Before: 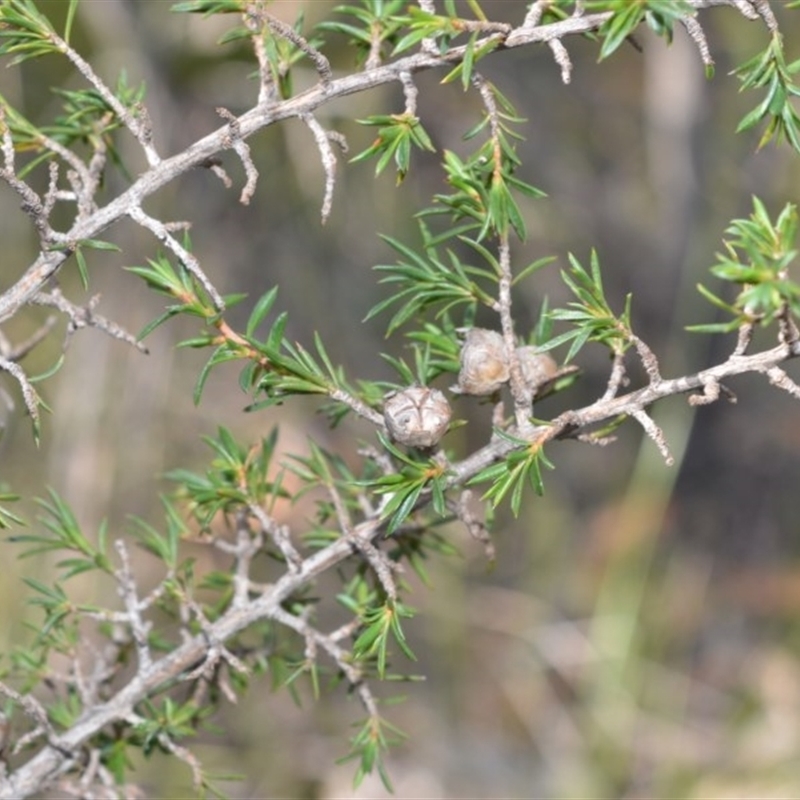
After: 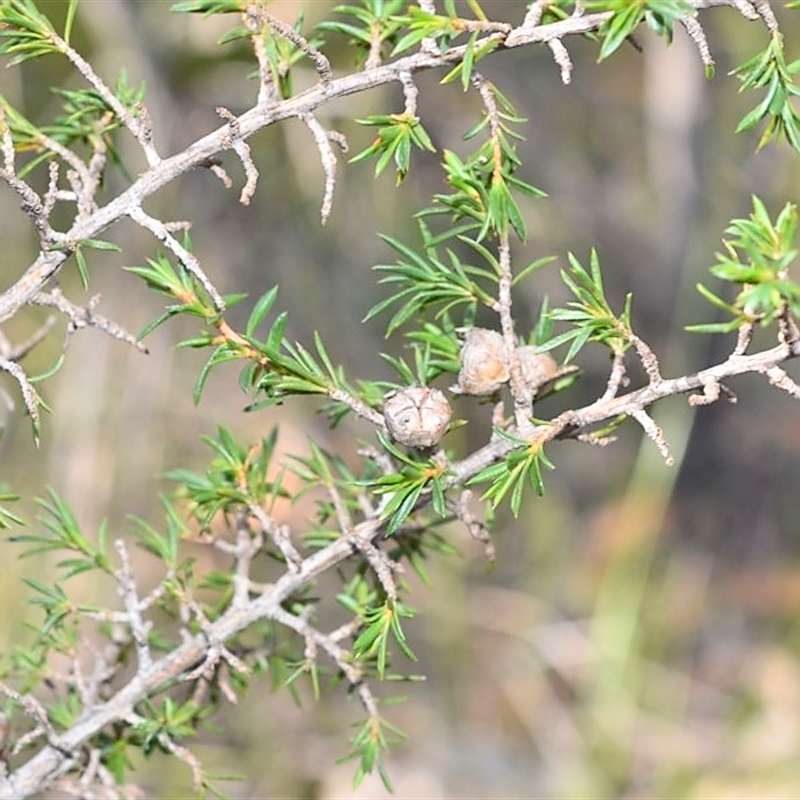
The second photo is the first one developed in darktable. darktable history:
sharpen: radius 1.349, amount 1.256, threshold 0.618
contrast brightness saturation: contrast 0.195, brightness 0.16, saturation 0.227
